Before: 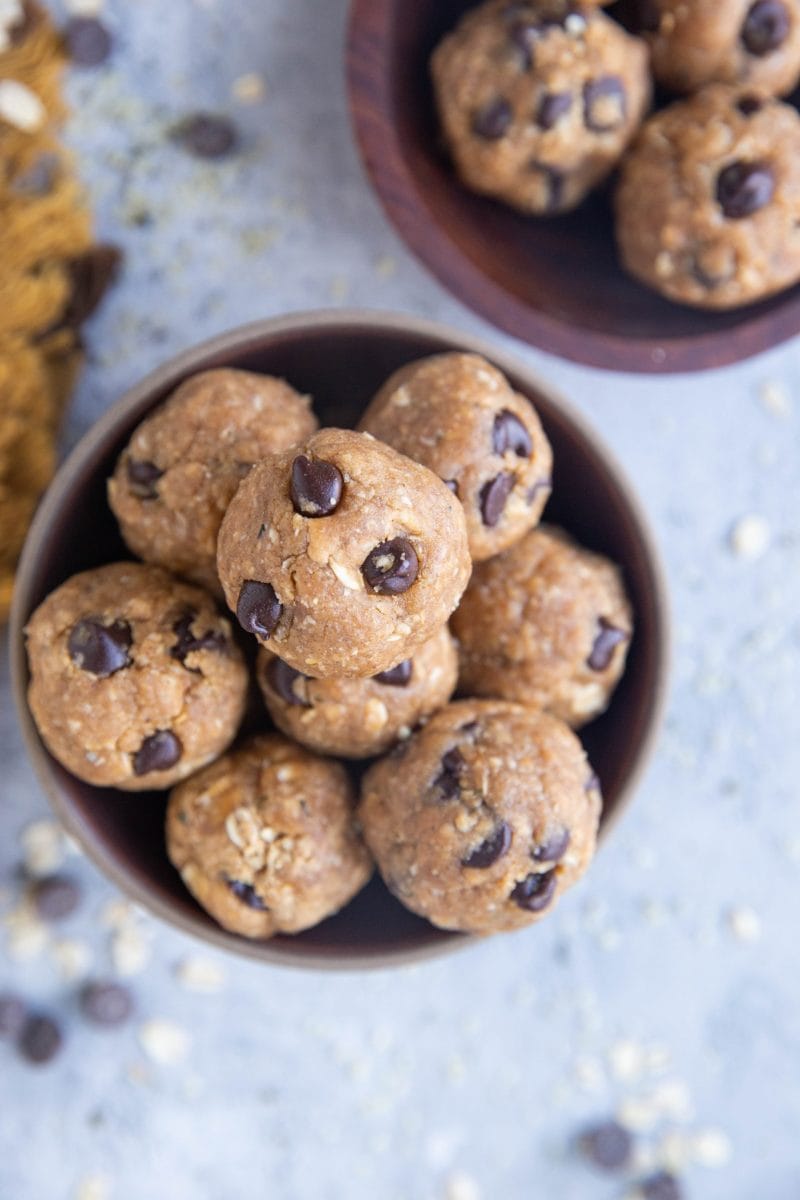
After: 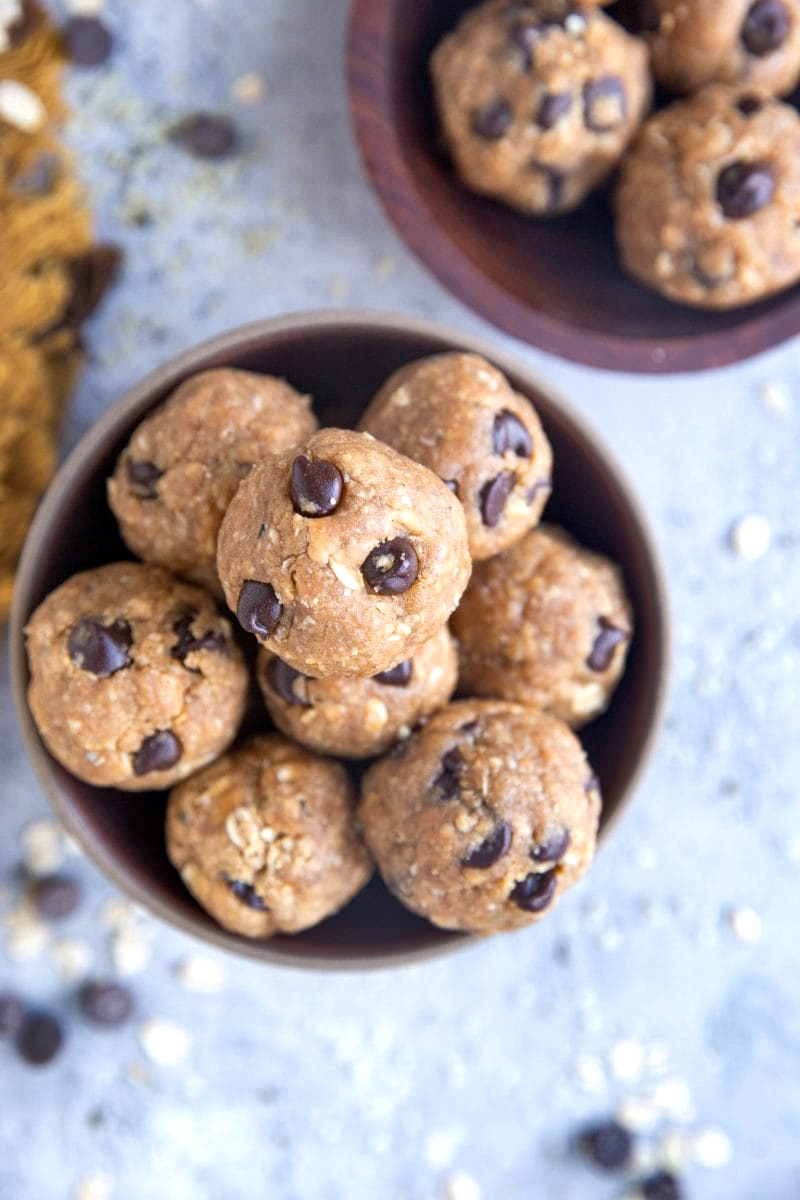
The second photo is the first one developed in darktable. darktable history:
shadows and highlights: shadows 60.55, soften with gaussian
exposure: black level correction 0.002, exposure 0.296 EV, compensate highlight preservation false
